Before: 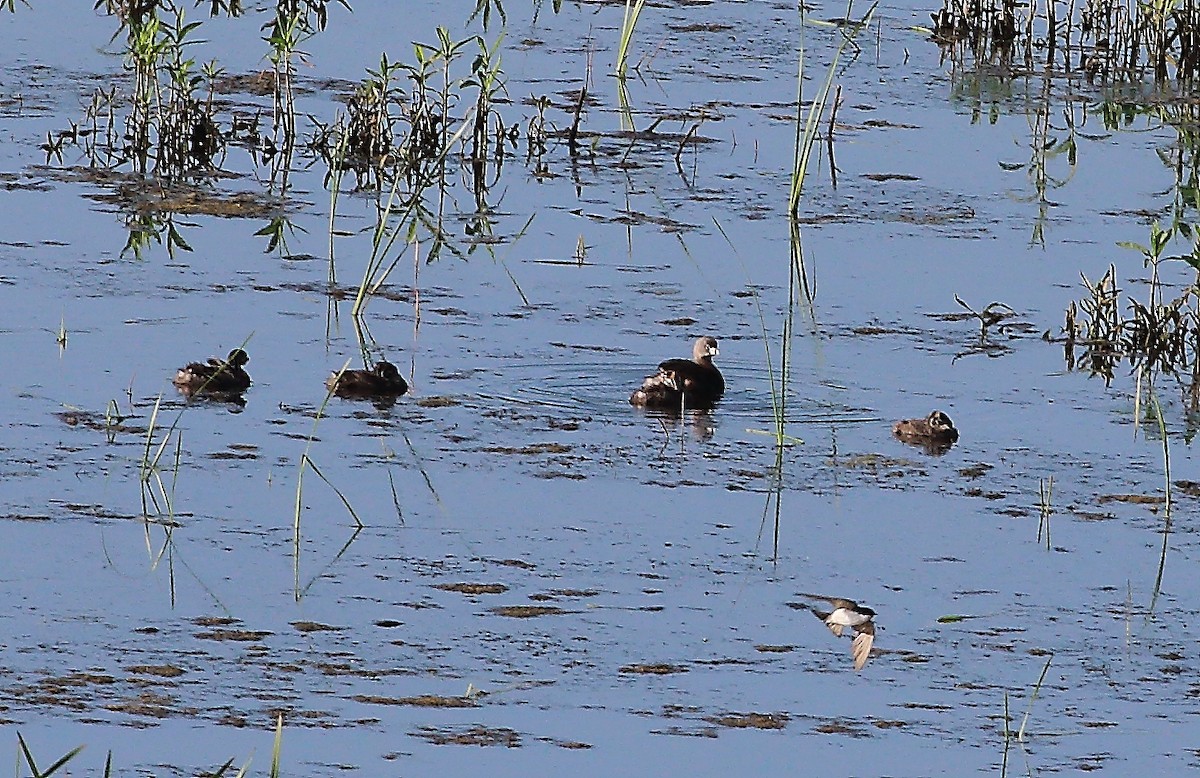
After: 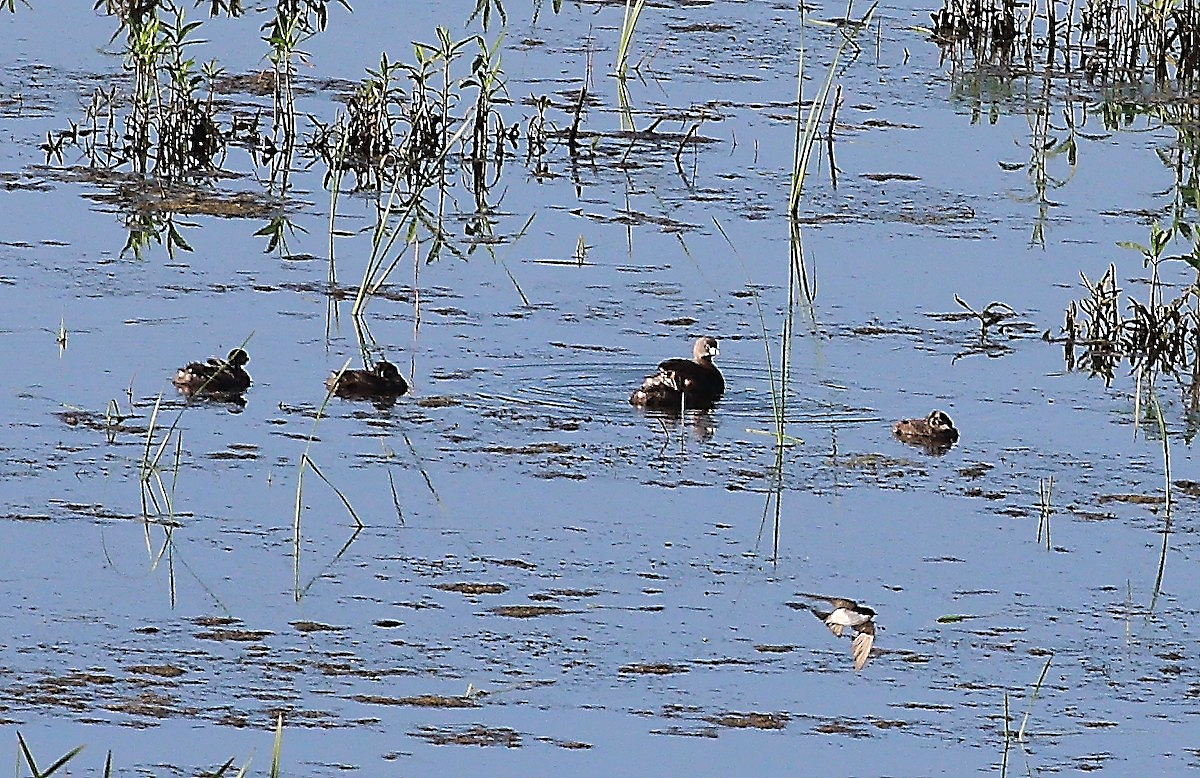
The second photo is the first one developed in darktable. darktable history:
exposure: exposure 0.203 EV, compensate highlight preservation false
sharpen: on, module defaults
